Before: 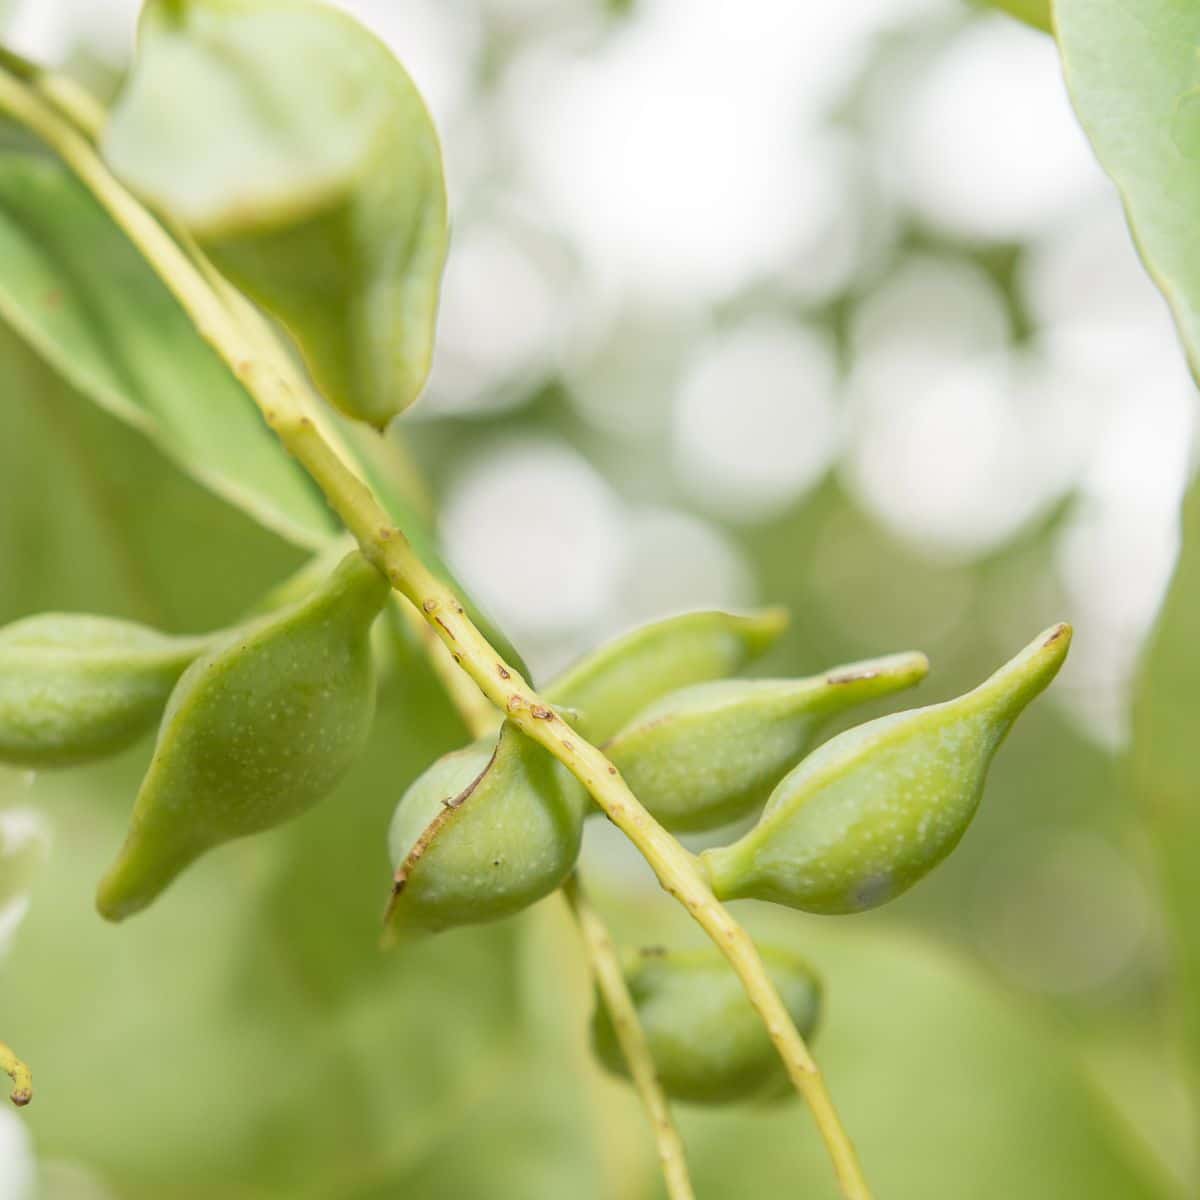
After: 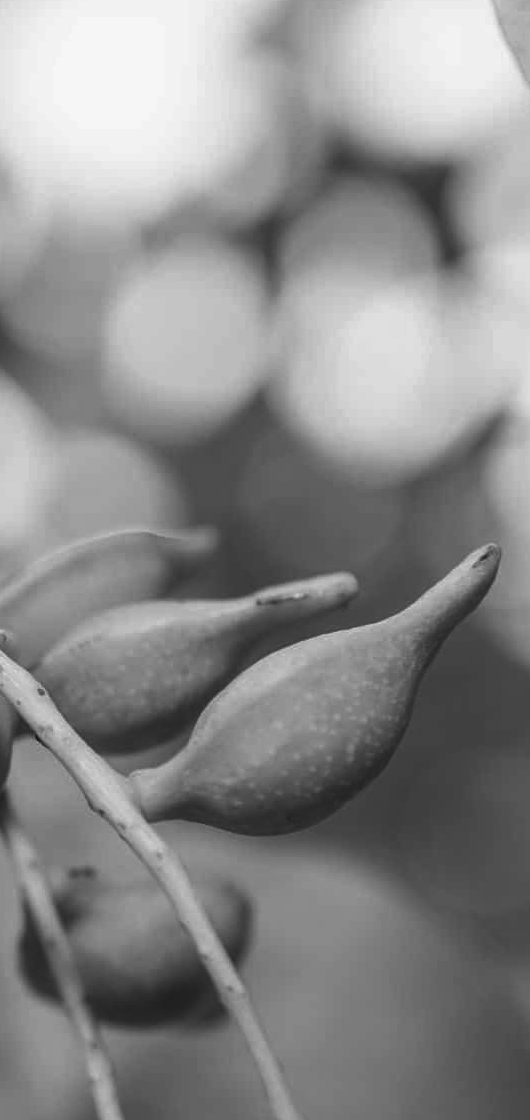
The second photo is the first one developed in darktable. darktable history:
crop: left 47.628%, top 6.643%, right 7.874%
contrast brightness saturation: contrast -0.03, brightness -0.59, saturation -1
